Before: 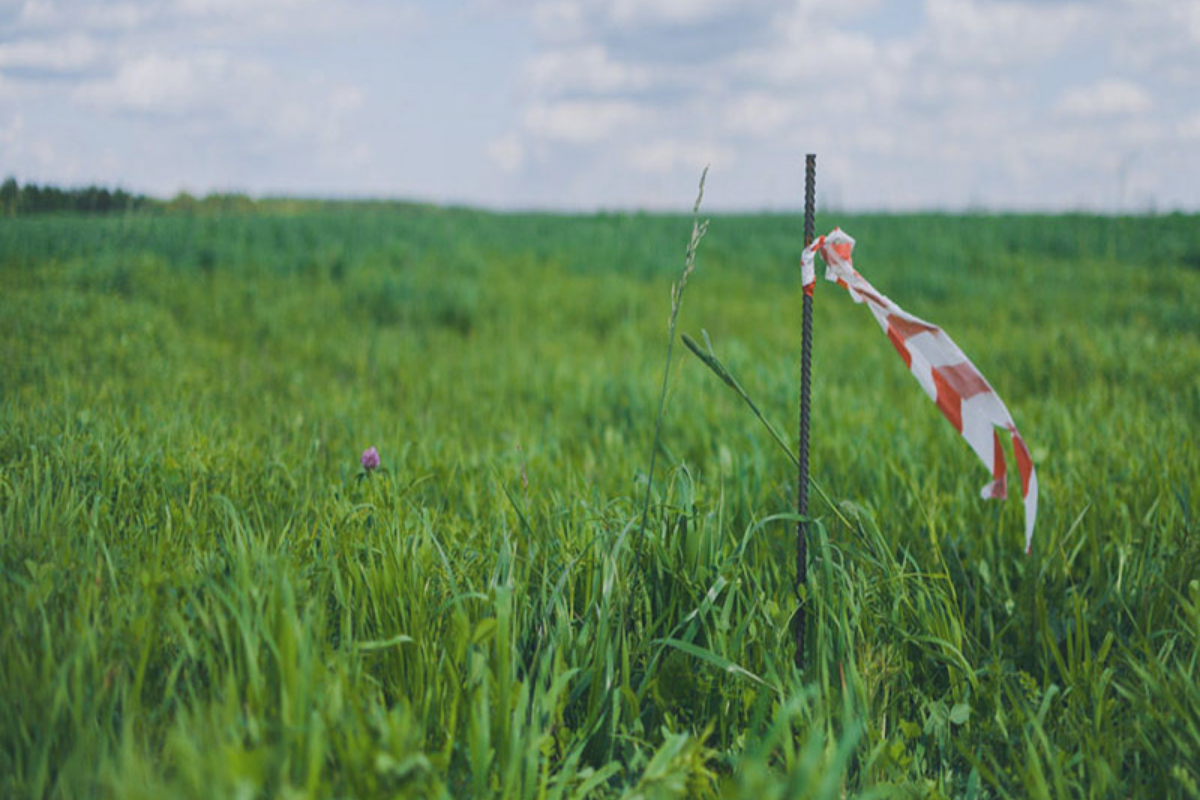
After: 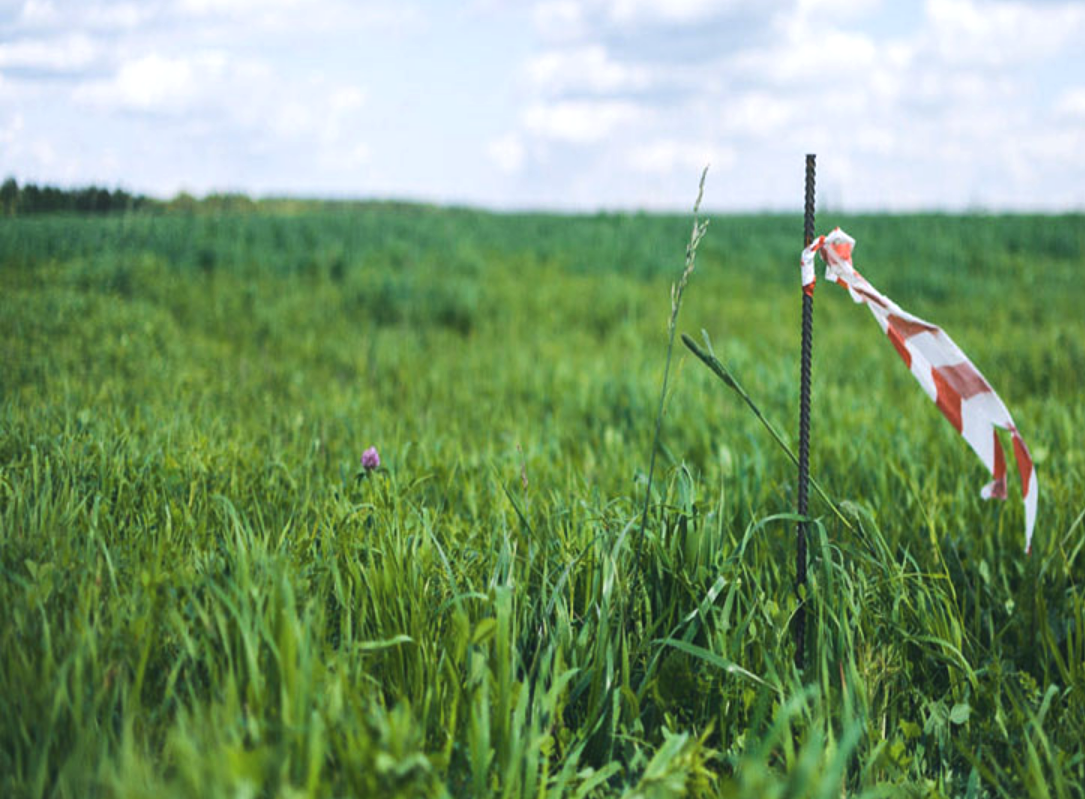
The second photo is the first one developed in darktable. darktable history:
crop: right 9.505%, bottom 0.029%
tone equalizer: -8 EV -0.753 EV, -7 EV -0.722 EV, -6 EV -0.612 EV, -5 EV -0.399 EV, -3 EV 0.394 EV, -2 EV 0.6 EV, -1 EV 0.697 EV, +0 EV 0.733 EV, edges refinement/feathering 500, mask exposure compensation -1.57 EV, preserve details no
